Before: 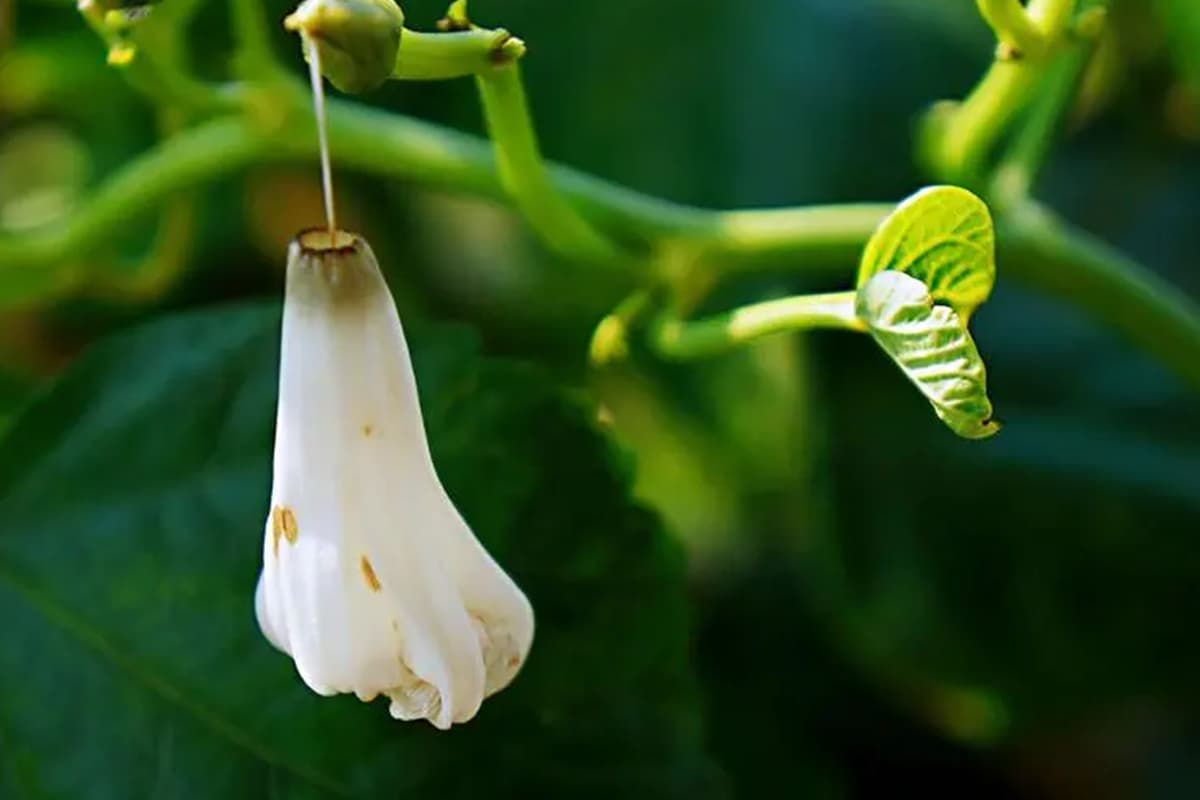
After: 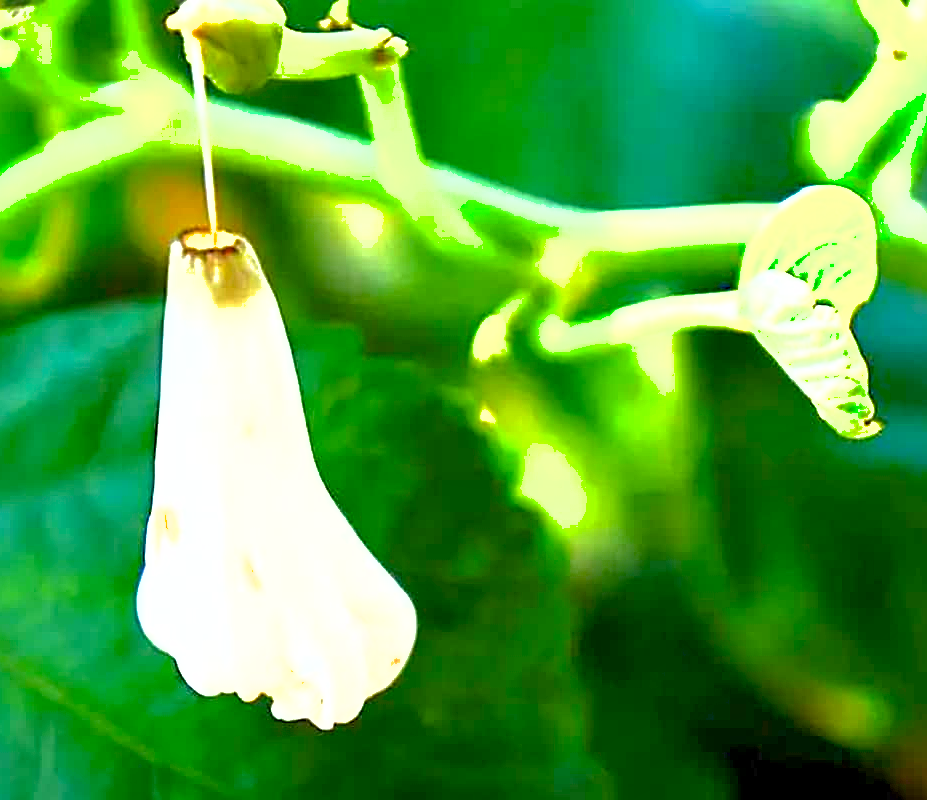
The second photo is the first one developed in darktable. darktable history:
shadows and highlights: on, module defaults
color correction: highlights b* 0.055
exposure: black level correction 0.001, exposure 2.544 EV, compensate exposure bias true, compensate highlight preservation false
crop: left 9.894%, right 12.791%
color balance rgb: perceptual saturation grading › global saturation 20%, perceptual saturation grading › highlights -24.731%, perceptual saturation grading › shadows 26.059%, global vibrance 20%
haze removal: strength -0.047, compatibility mode true, adaptive false
sharpen: amount 0.495
